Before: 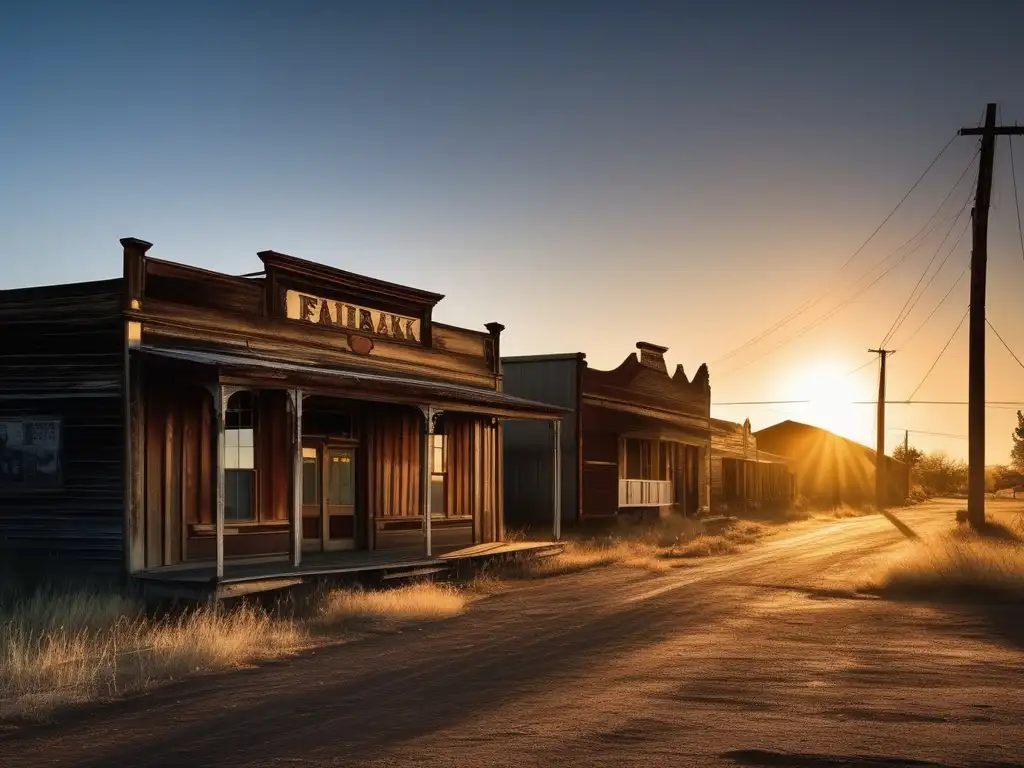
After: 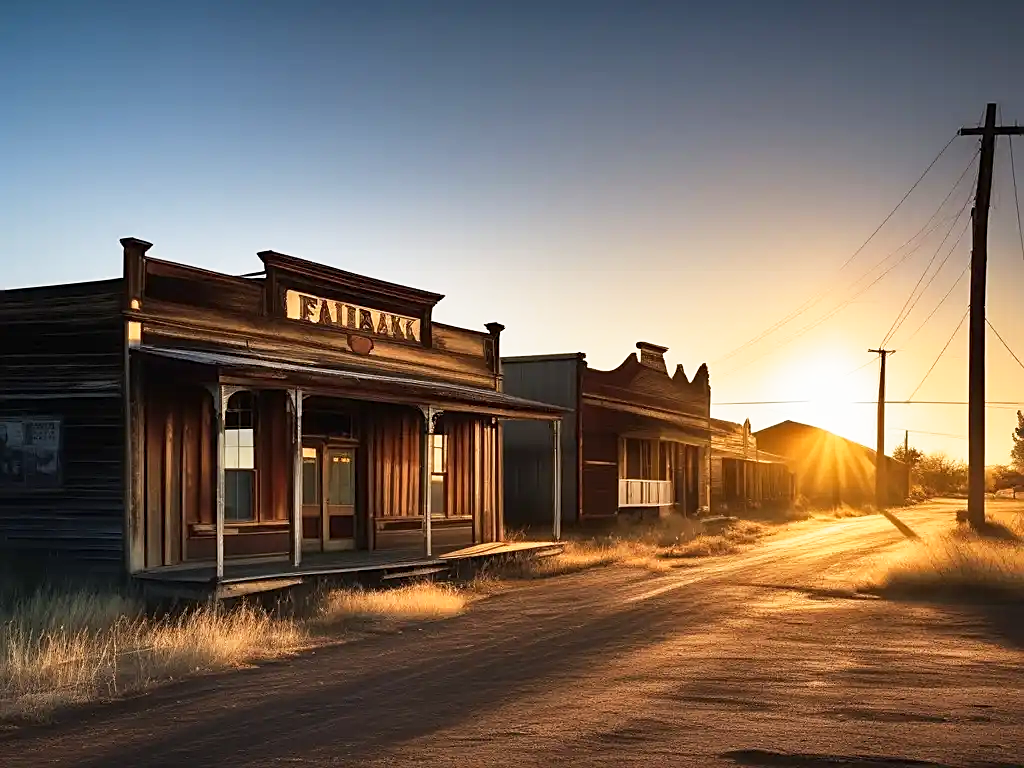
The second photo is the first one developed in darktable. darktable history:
sharpen: on, module defaults
base curve: curves: ch0 [(0, 0) (0.579, 0.807) (1, 1)], preserve colors none
